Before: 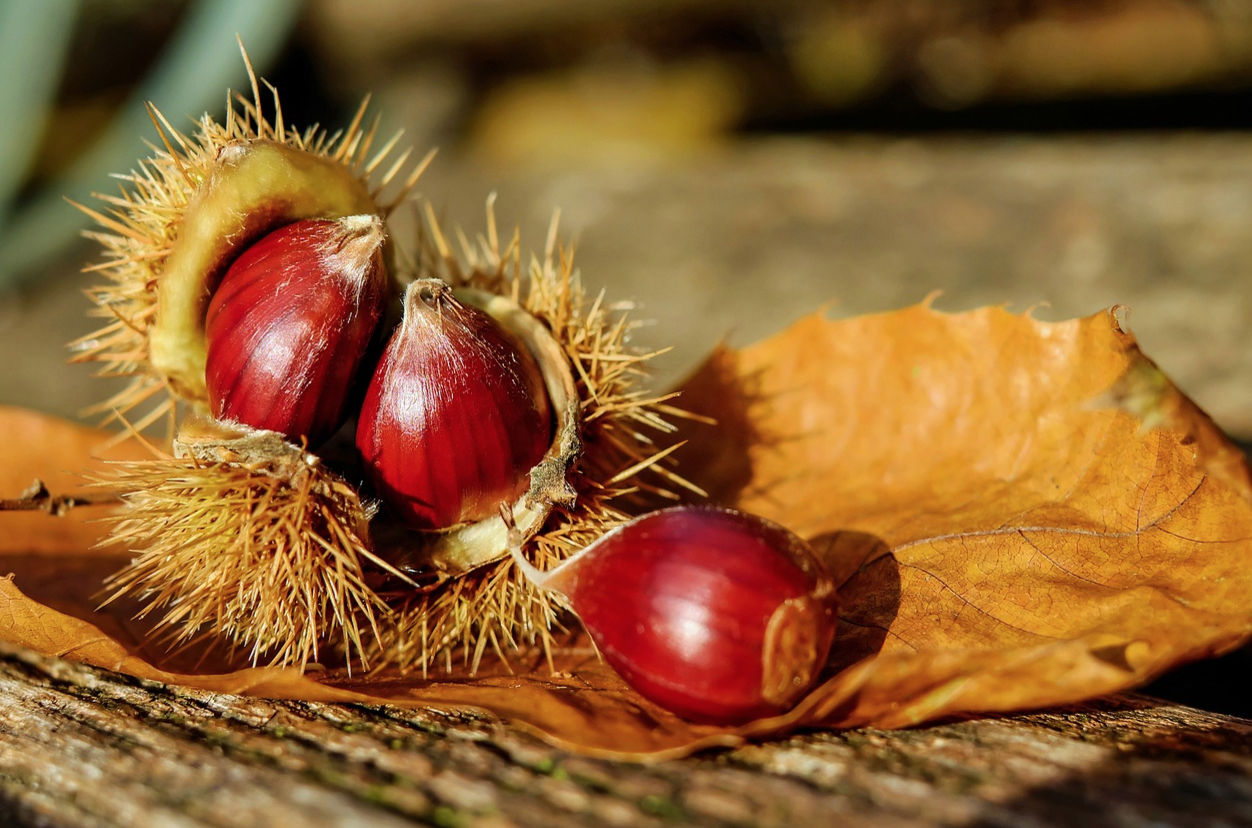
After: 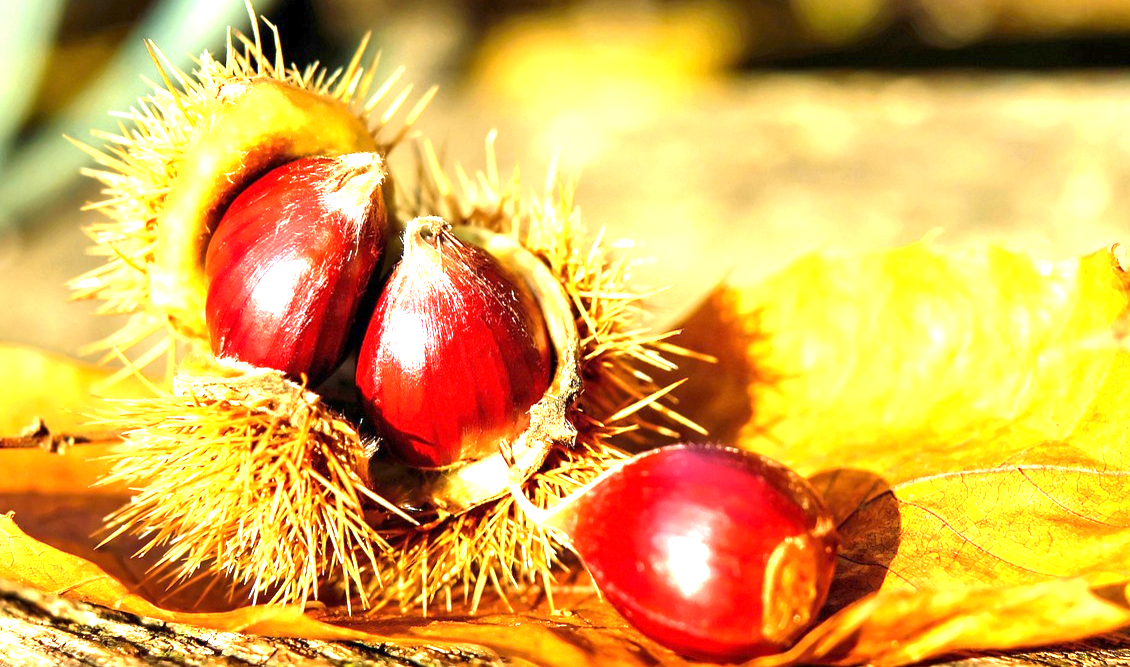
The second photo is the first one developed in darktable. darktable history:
crop: top 7.49%, right 9.717%, bottom 11.943%
exposure: exposure 2 EV, compensate exposure bias true, compensate highlight preservation false
